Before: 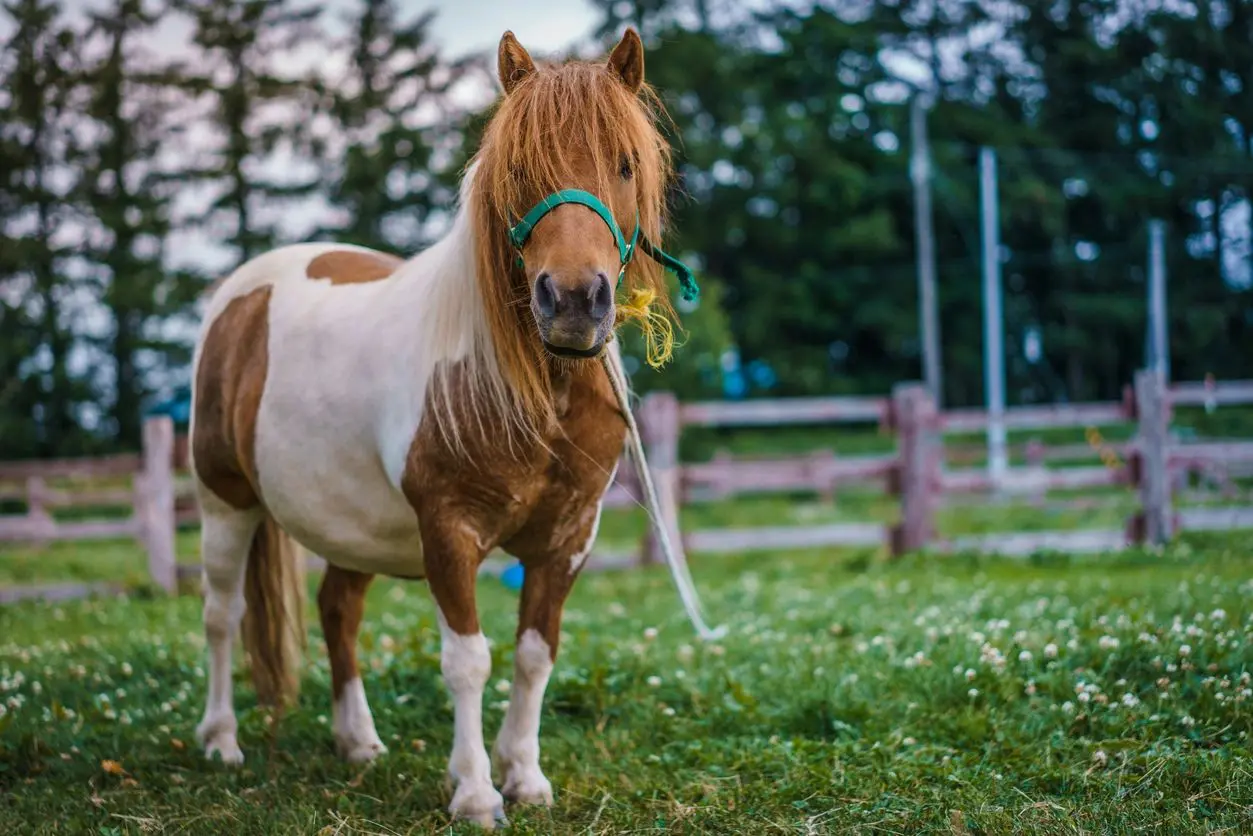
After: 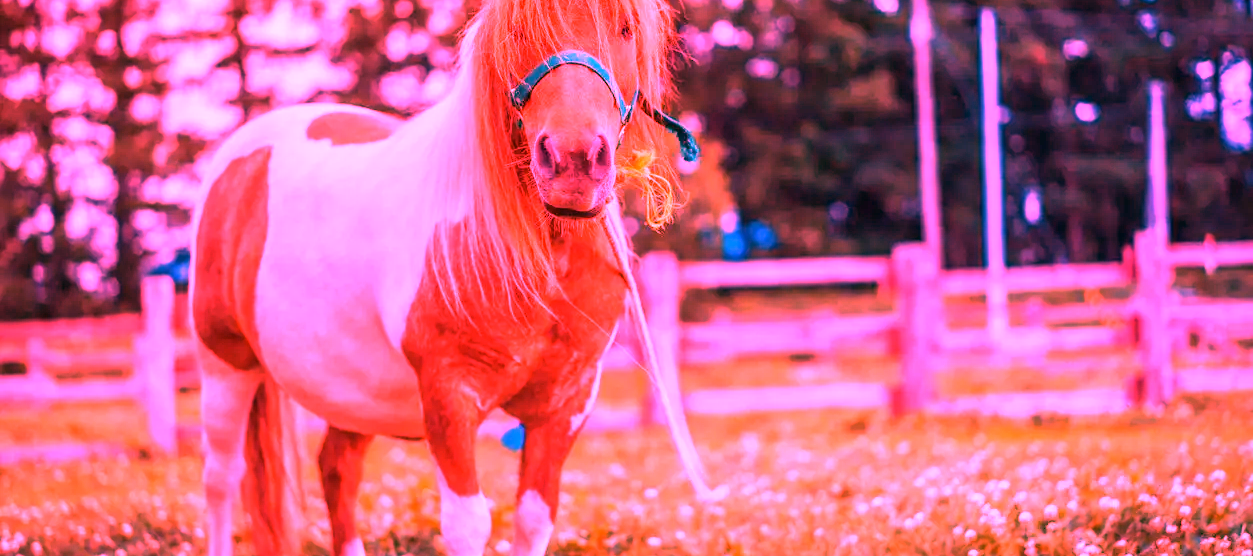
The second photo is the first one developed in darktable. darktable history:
crop: top 16.727%, bottom 16.727%
white balance: red 4.26, blue 1.802
